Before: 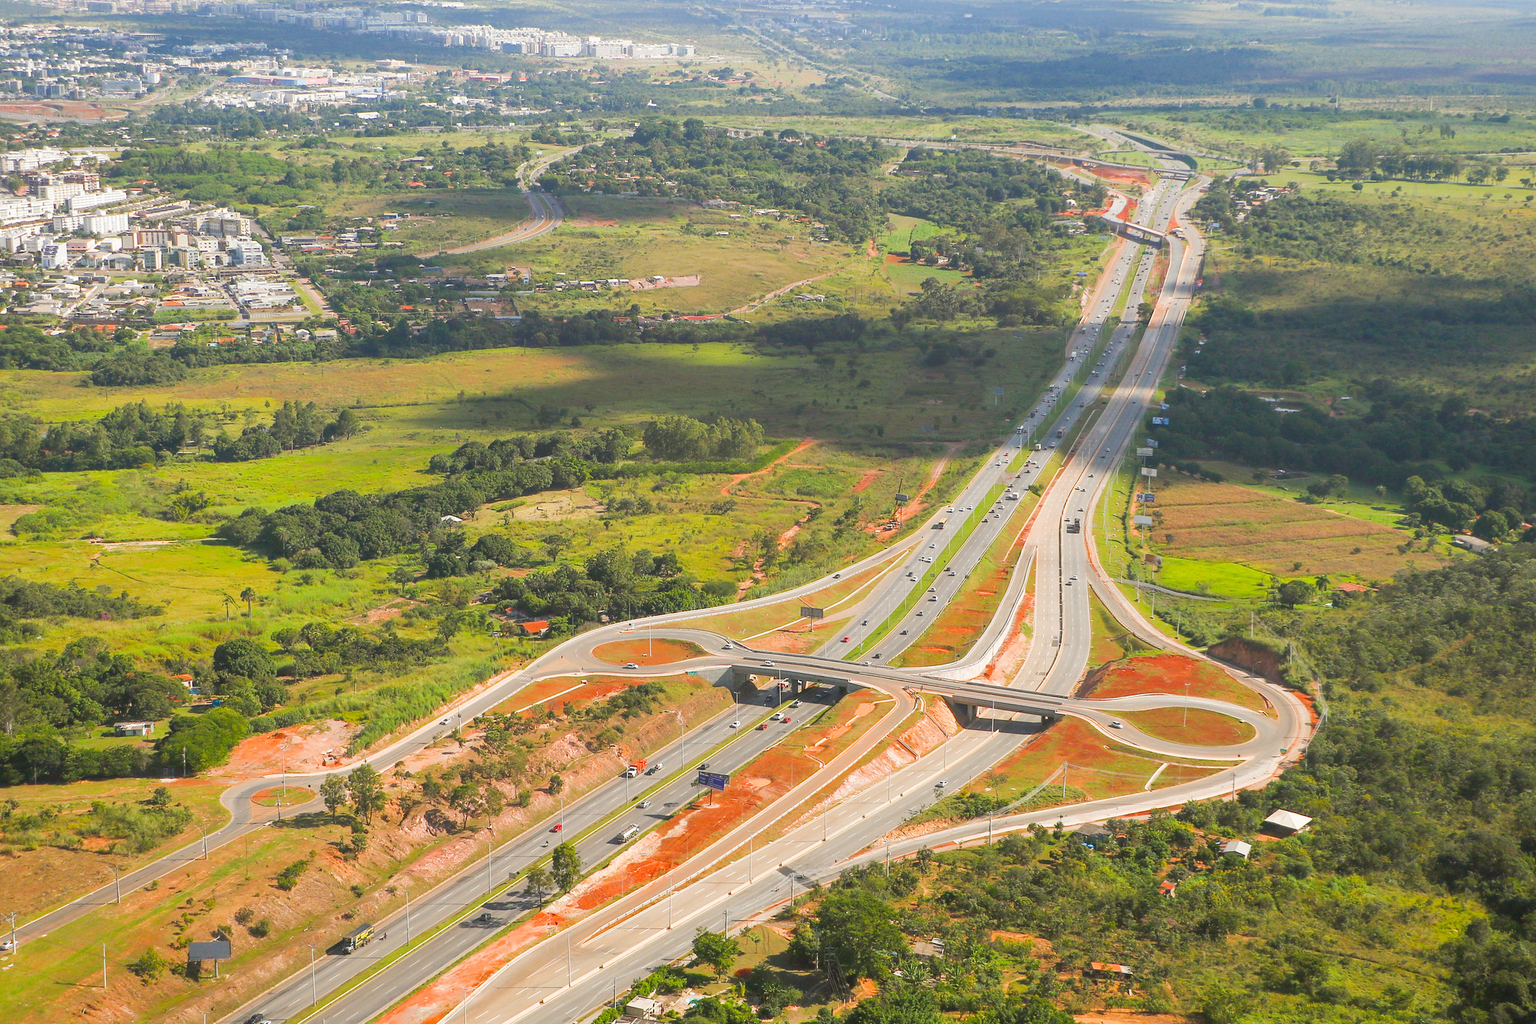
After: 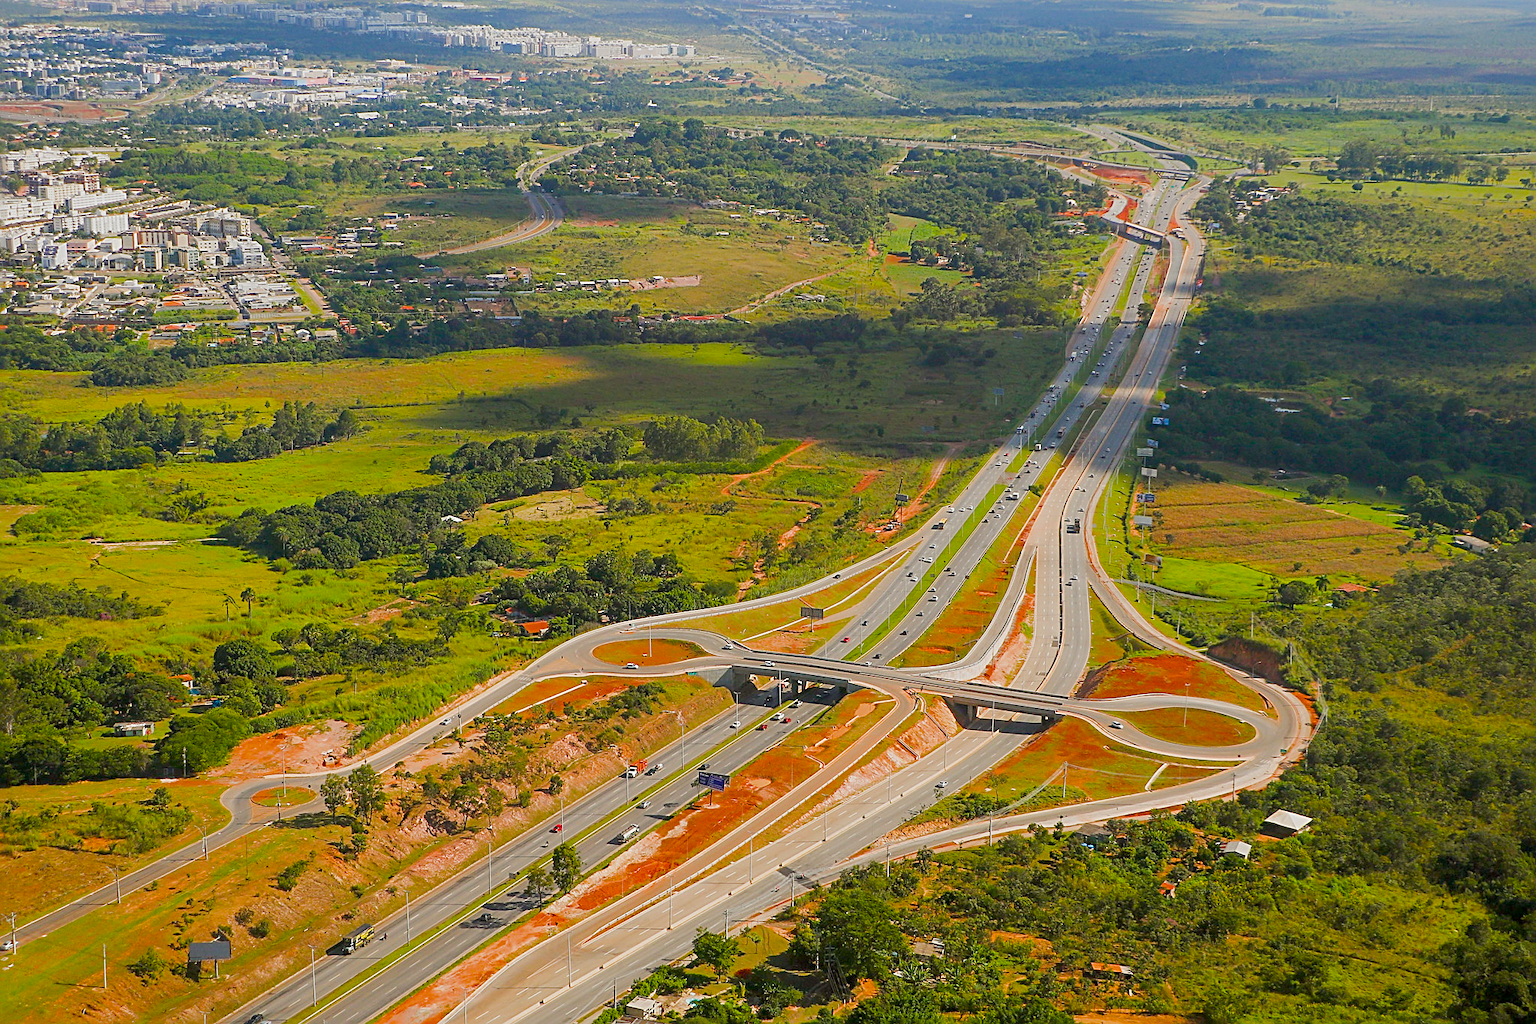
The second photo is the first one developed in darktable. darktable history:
exposure: black level correction 0.011, exposure -0.478 EV, compensate highlight preservation false
color balance rgb: perceptual saturation grading › global saturation 30%, global vibrance 10%
sharpen: radius 2.543, amount 0.636
